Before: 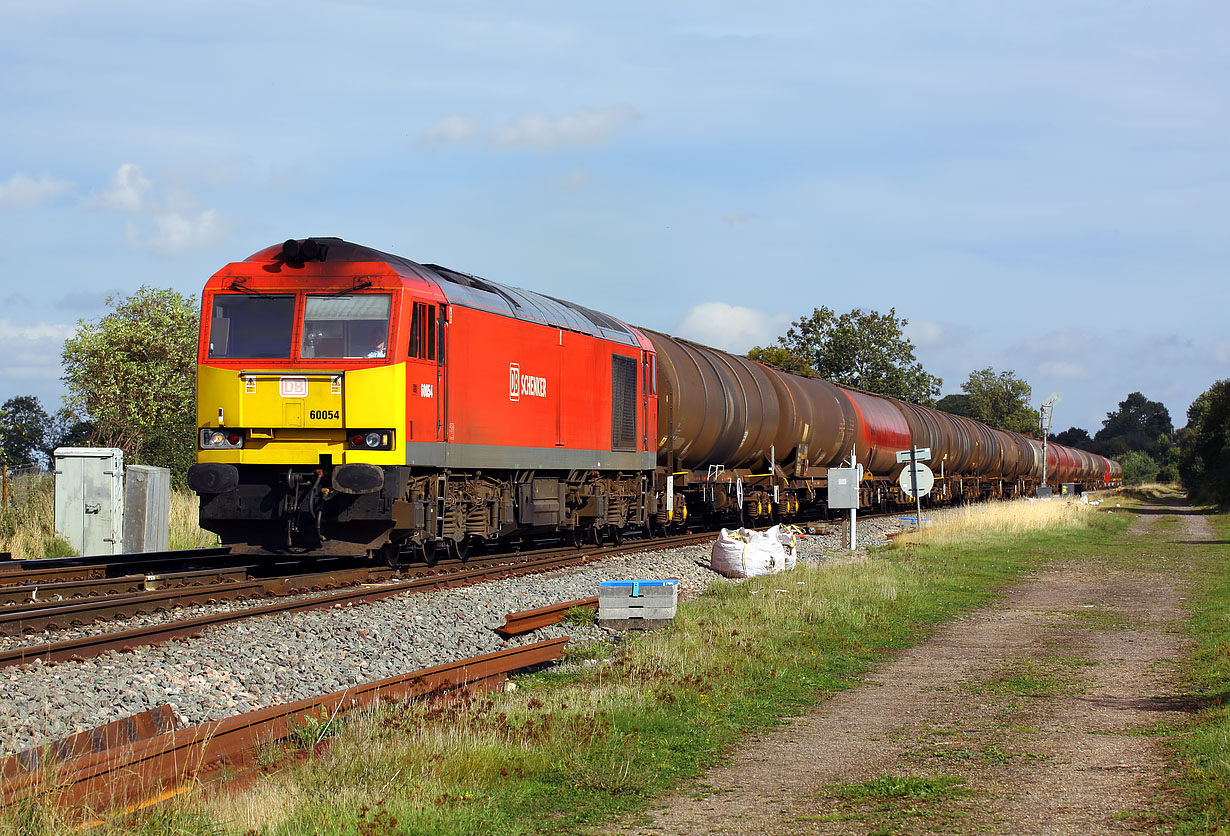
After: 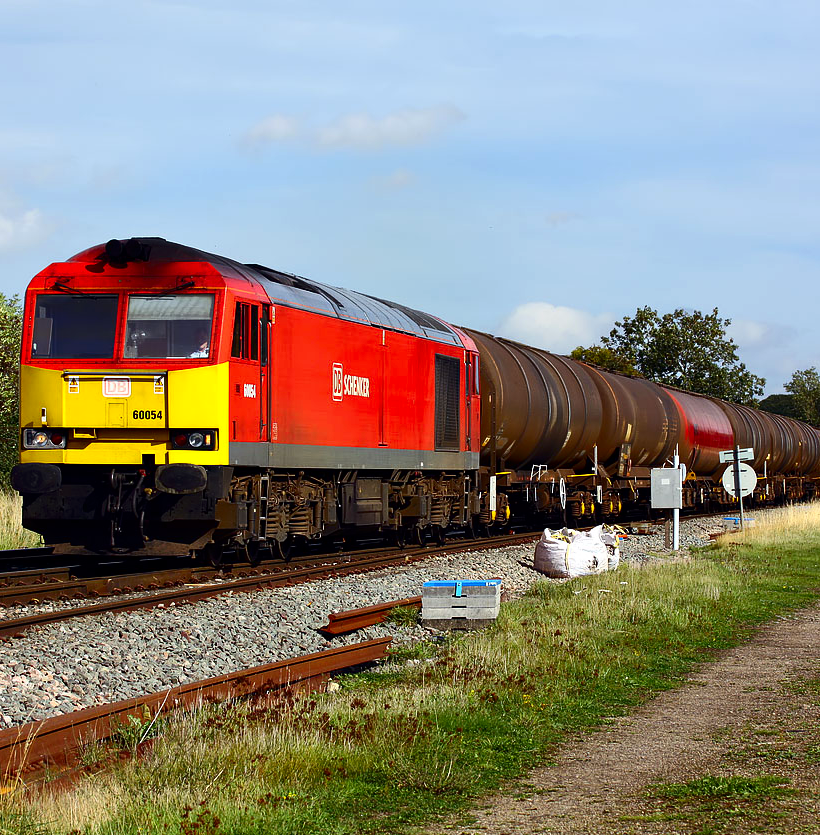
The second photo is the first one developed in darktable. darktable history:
contrast brightness saturation: contrast 0.195, brightness -0.113, saturation 0.095
crop and rotate: left 14.391%, right 18.934%
